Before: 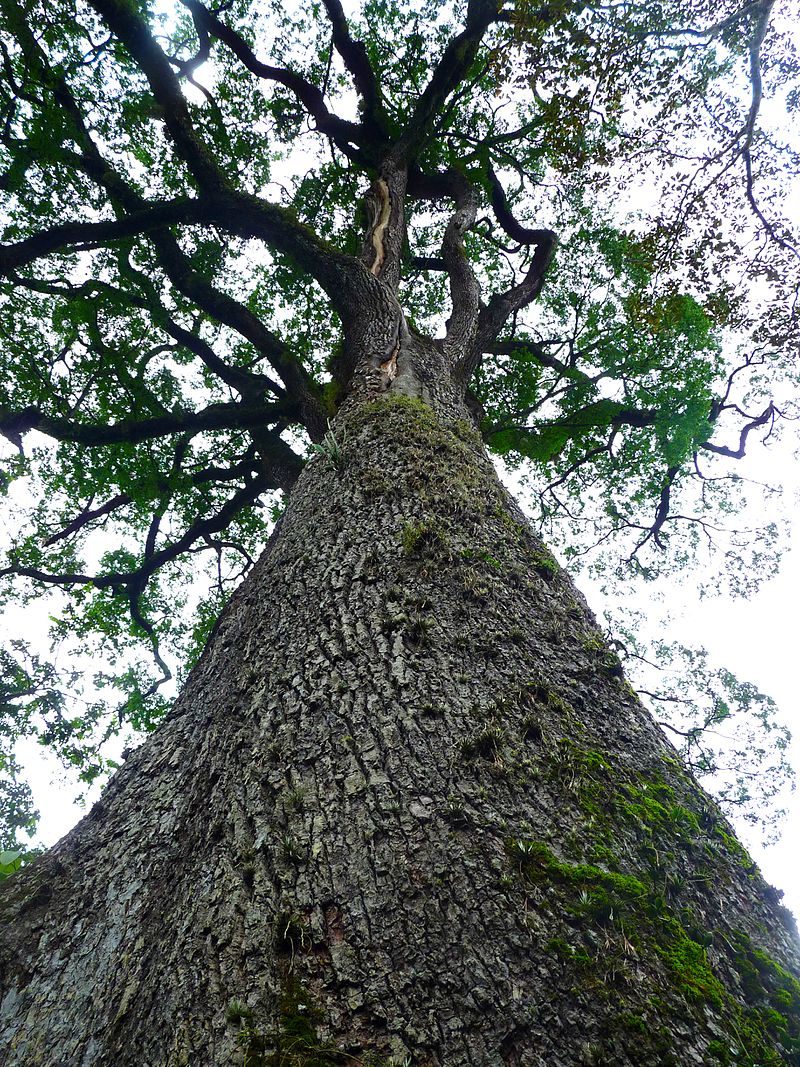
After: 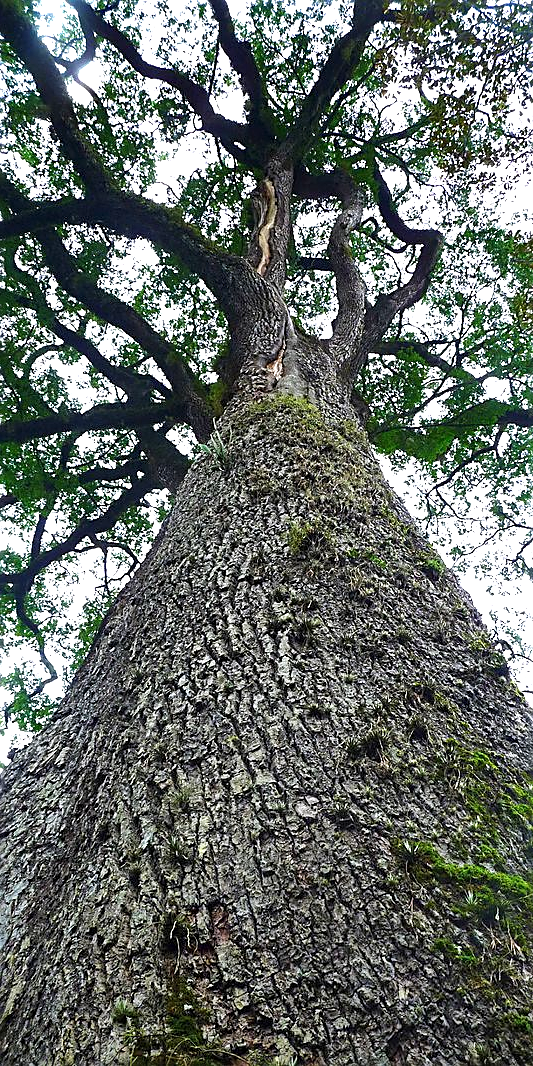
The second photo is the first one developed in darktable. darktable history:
sharpen: on, module defaults
exposure: black level correction 0, exposure 0.7 EV, compensate exposure bias true, compensate highlight preservation false
crop and rotate: left 14.292%, right 19.041%
white balance: red 1.004, blue 1.024
shadows and highlights: soften with gaussian
